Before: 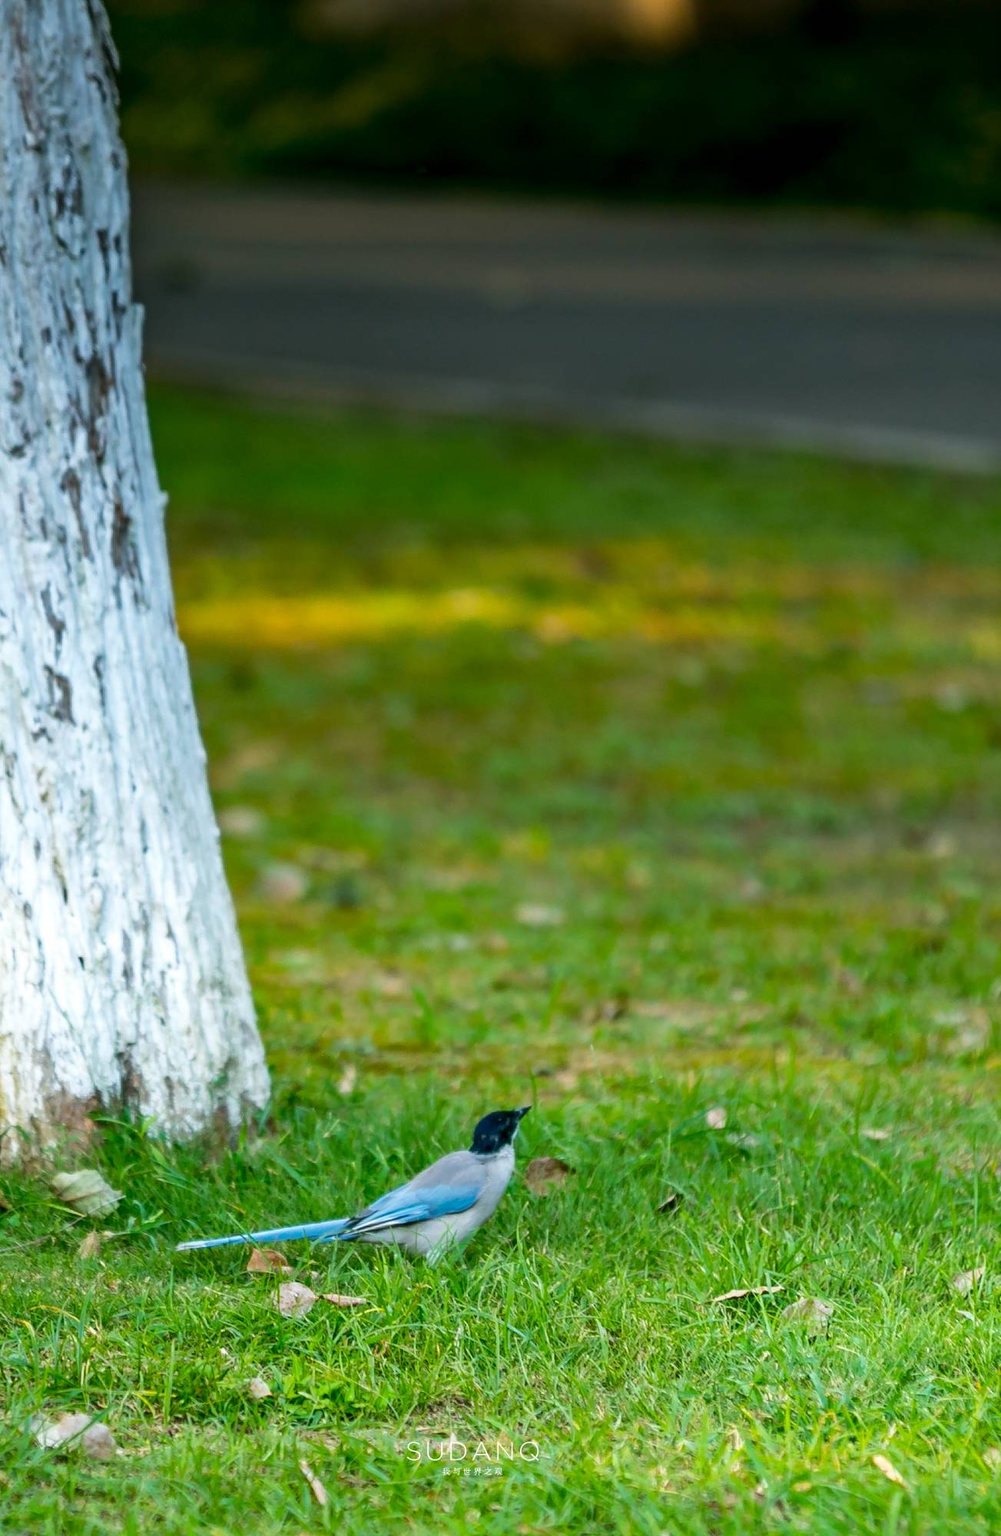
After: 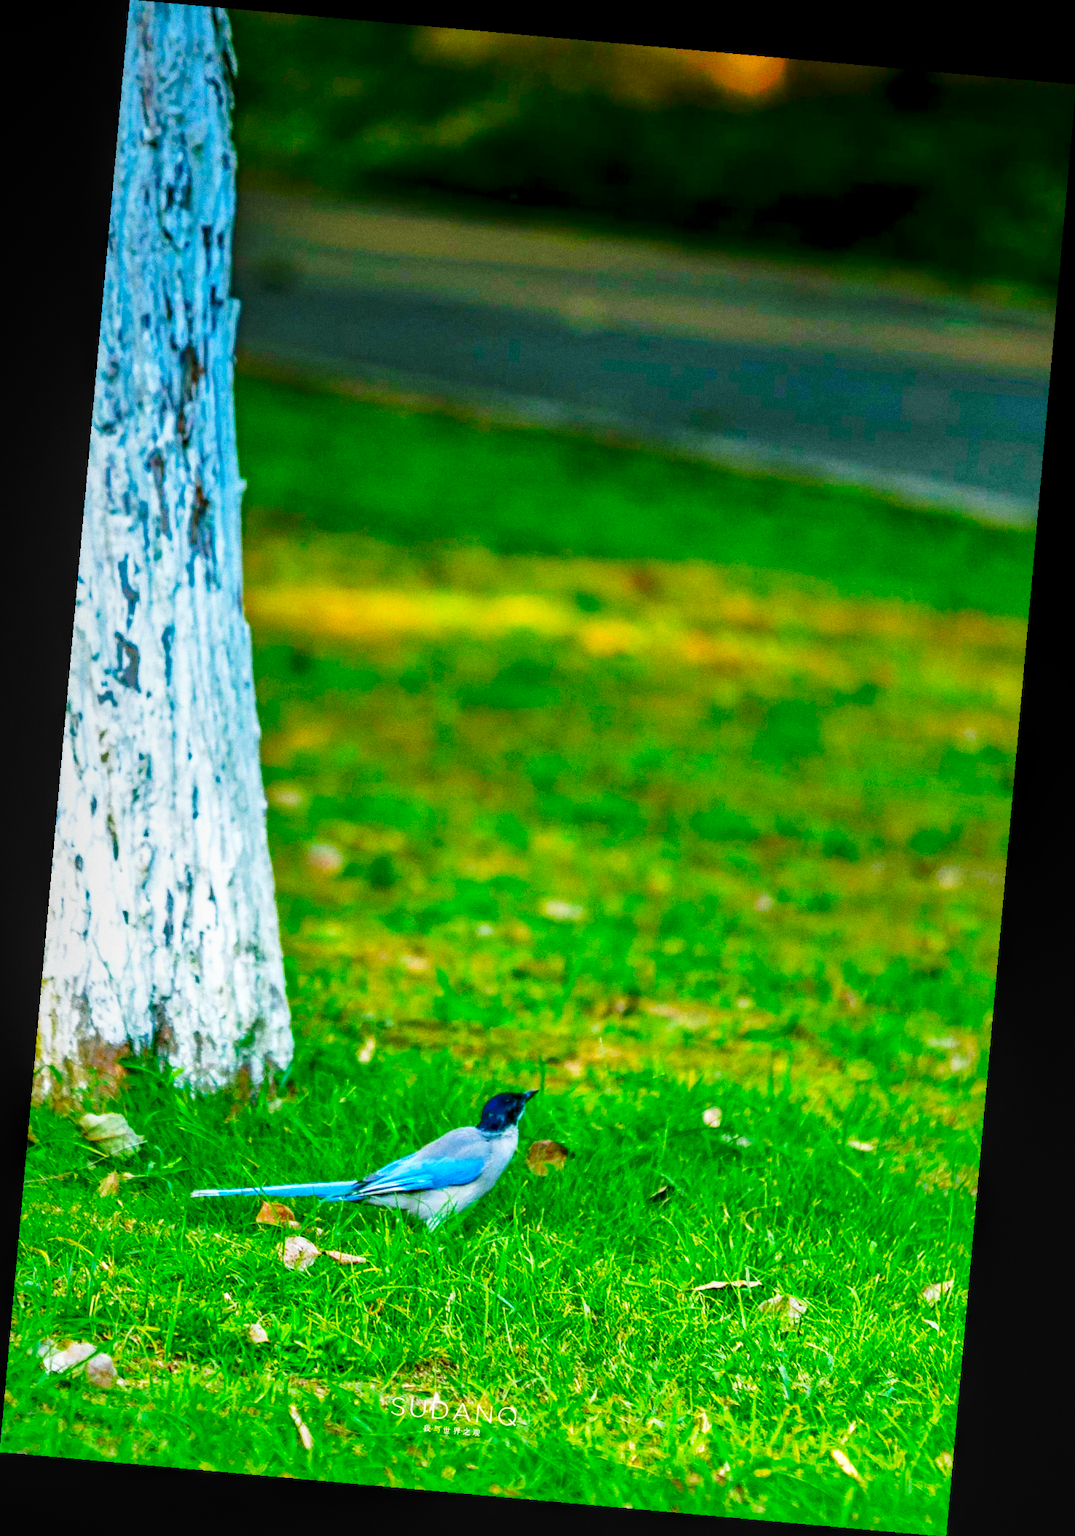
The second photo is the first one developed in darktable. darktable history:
rotate and perspective: rotation 5.12°, automatic cropping off
haze removal: compatibility mode true, adaptive false
color correction: saturation 1.8
base curve: curves: ch0 [(0, 0) (0.036, 0.037) (0.121, 0.228) (0.46, 0.76) (0.859, 0.983) (1, 1)], preserve colors none
local contrast: on, module defaults
grain: coarseness 0.09 ISO
shadows and highlights: highlights -60
